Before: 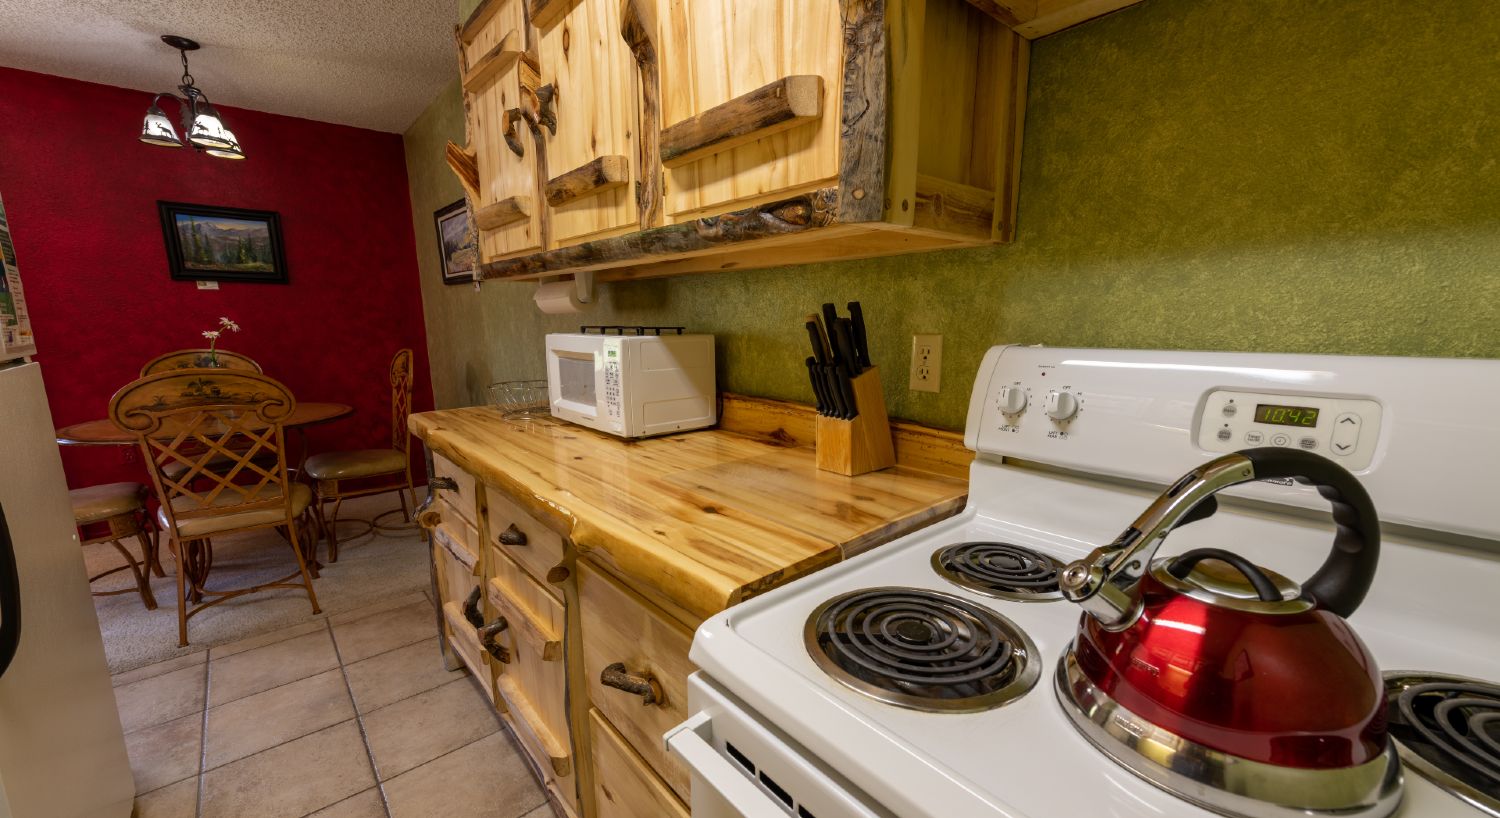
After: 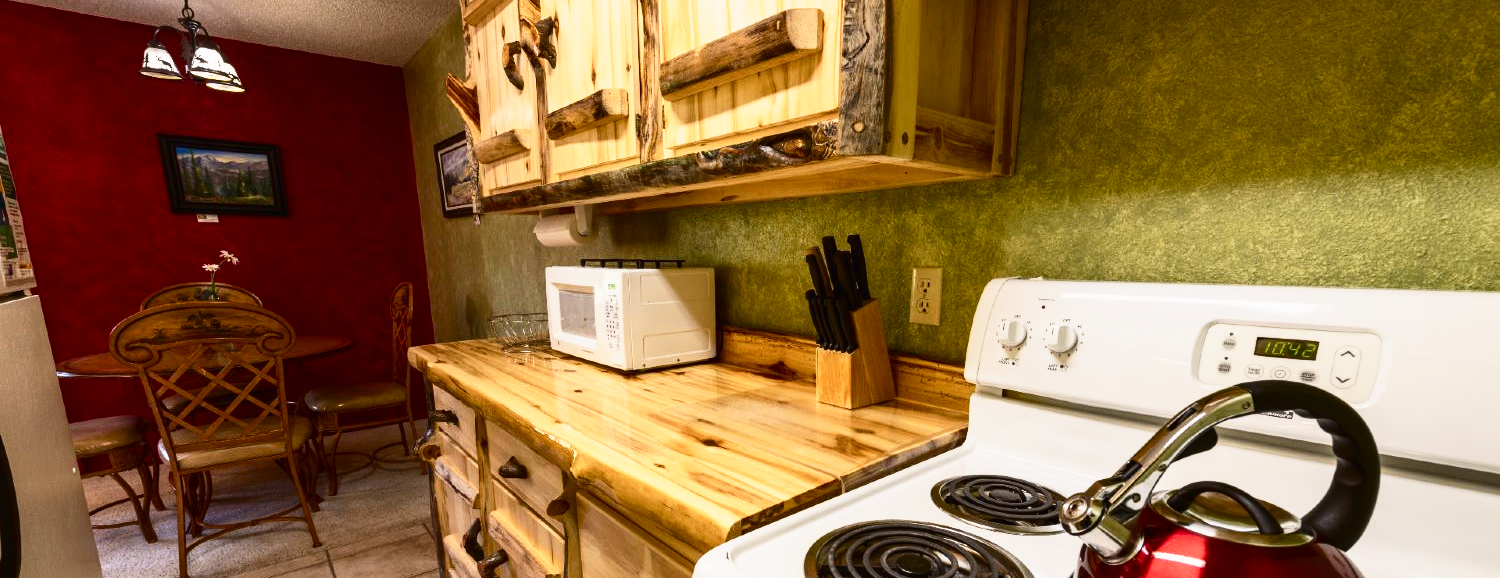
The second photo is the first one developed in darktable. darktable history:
color balance rgb: shadows lift › chroma 1%, shadows lift › hue 28.8°, power › hue 60°, highlights gain › chroma 1%, highlights gain › hue 60°, global offset › luminance 0.25%, perceptual saturation grading › highlights -20%, perceptual saturation grading › shadows 20%, perceptual brilliance grading › highlights 10%, perceptual brilliance grading › shadows -5%, global vibrance 19.67%
base curve: curves: ch0 [(0, 0) (0.088, 0.125) (0.176, 0.251) (0.354, 0.501) (0.613, 0.749) (1, 0.877)], preserve colors none
crop and rotate: top 8.293%, bottom 20.996%
contrast brightness saturation: contrast 0.28
